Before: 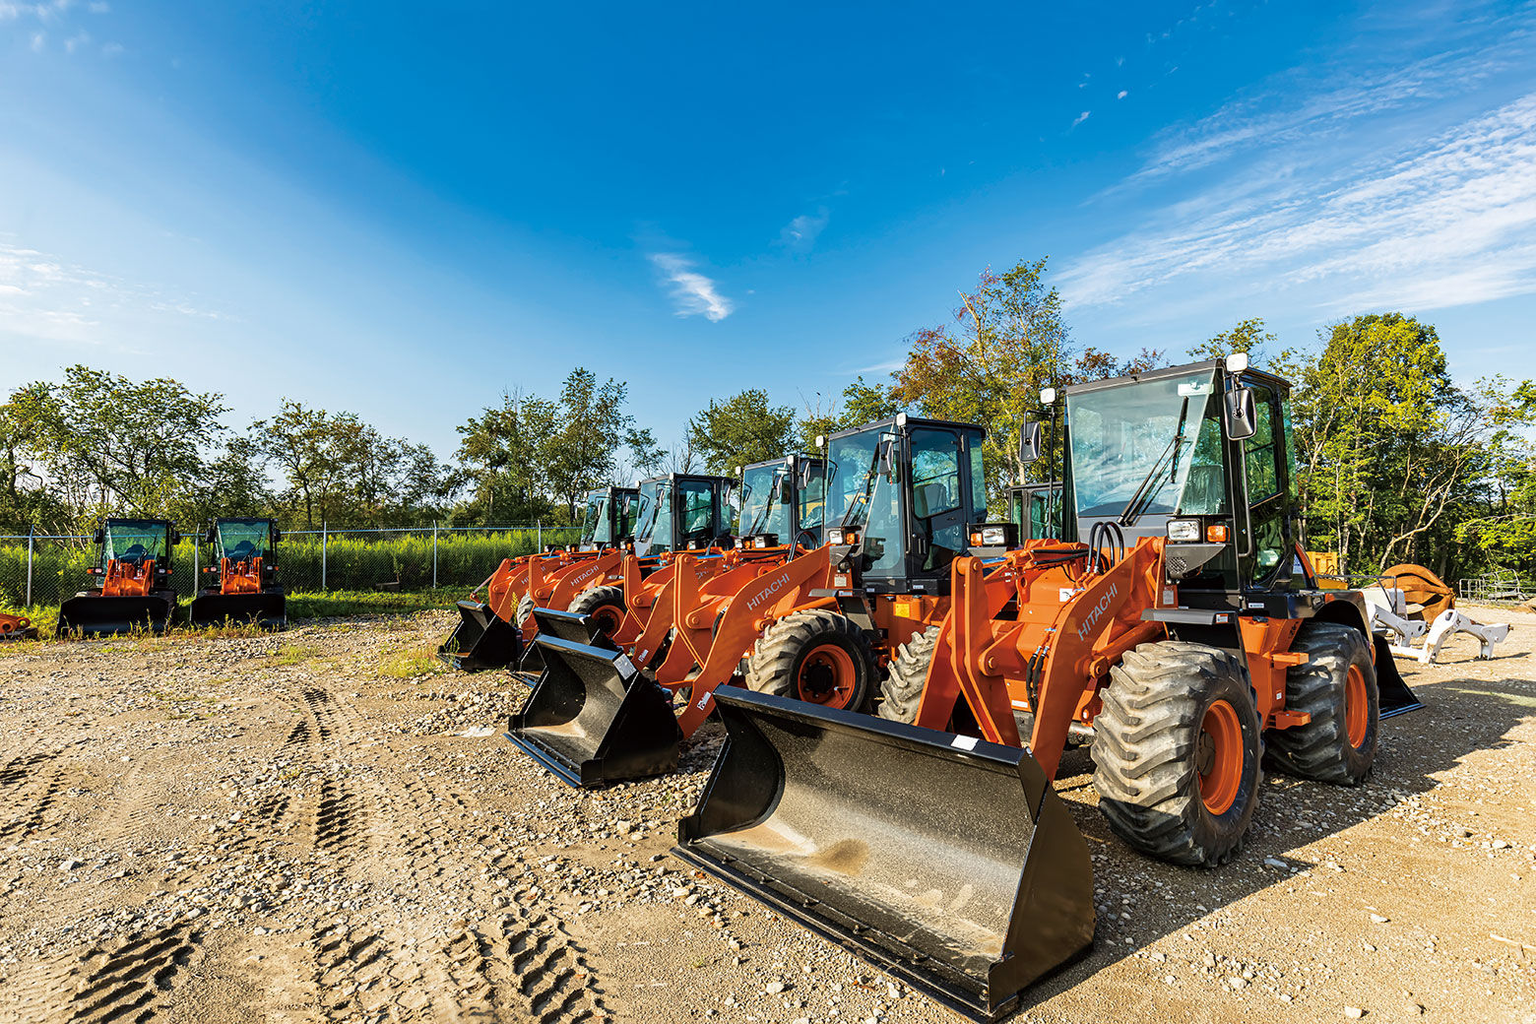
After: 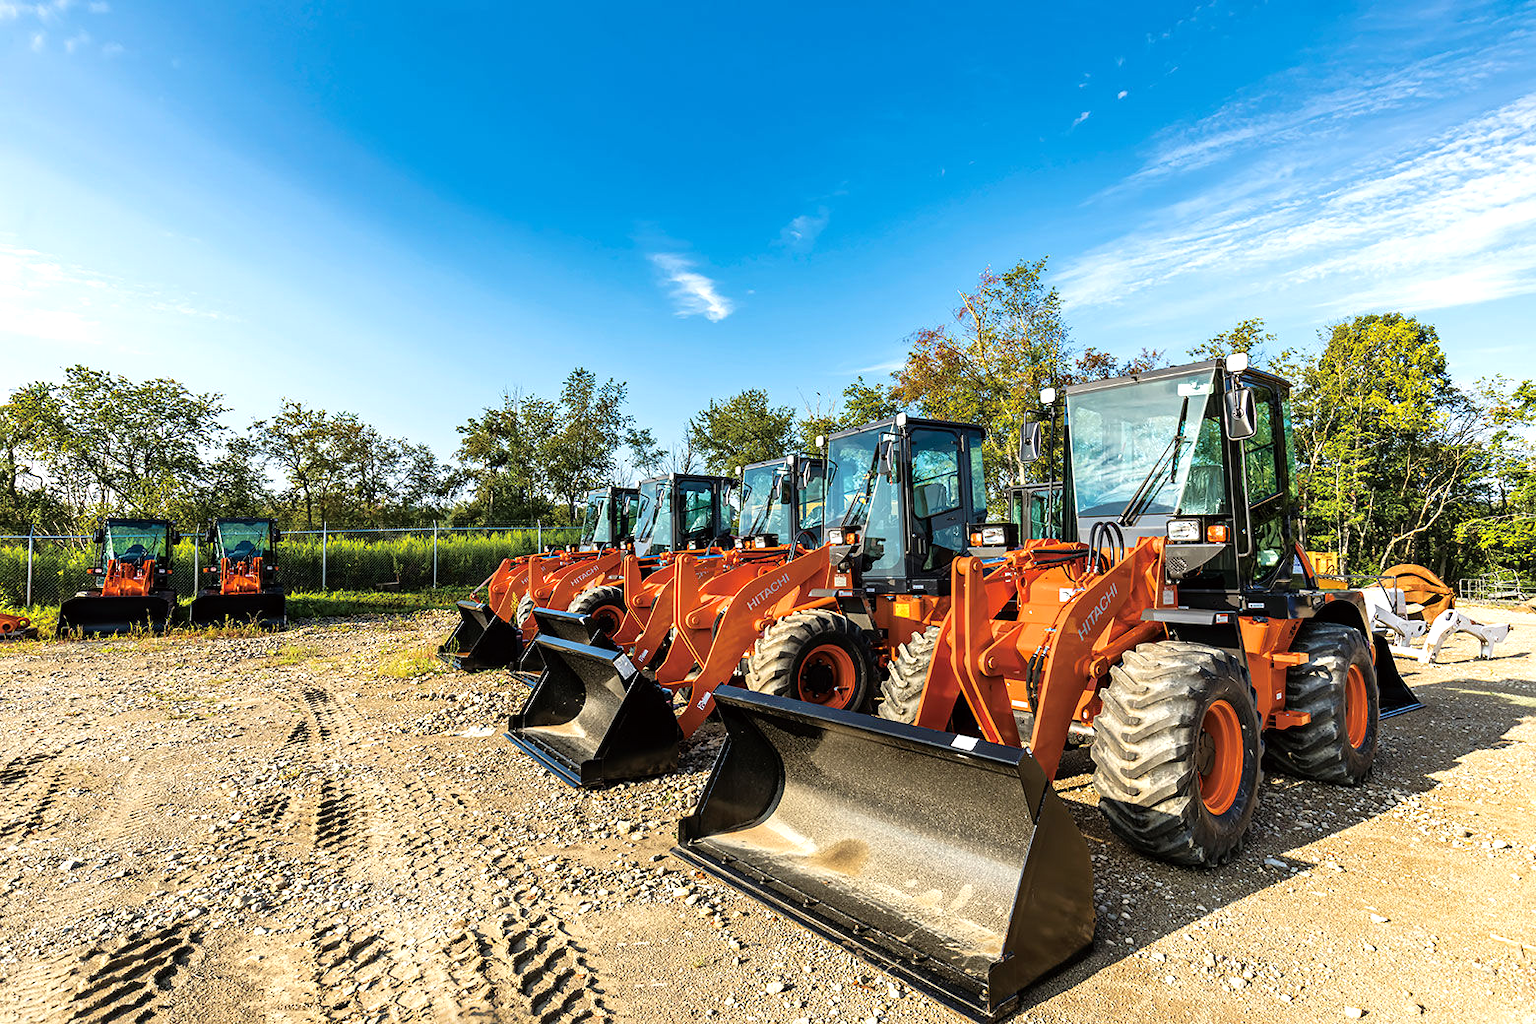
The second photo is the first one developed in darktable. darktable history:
tone equalizer: -8 EV -0.41 EV, -7 EV -0.394 EV, -6 EV -0.364 EV, -5 EV -0.234 EV, -3 EV 0.2 EV, -2 EV 0.335 EV, -1 EV 0.373 EV, +0 EV 0.387 EV
